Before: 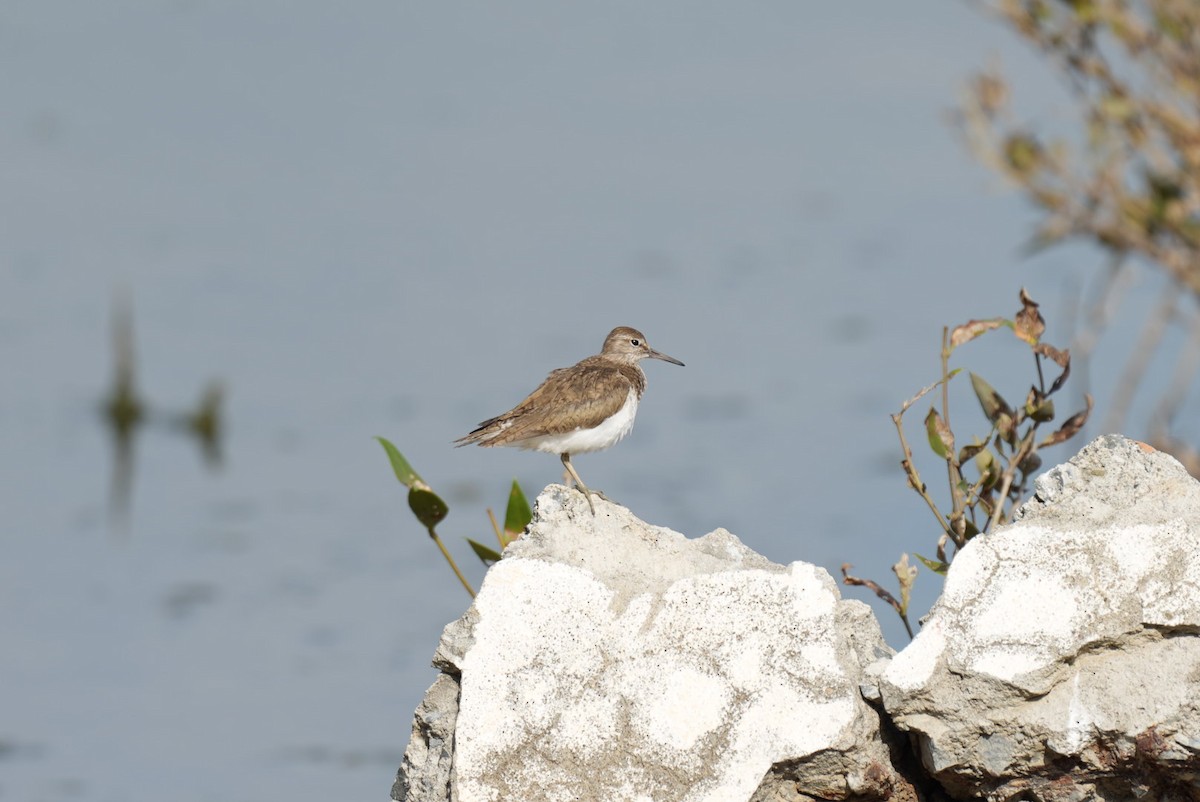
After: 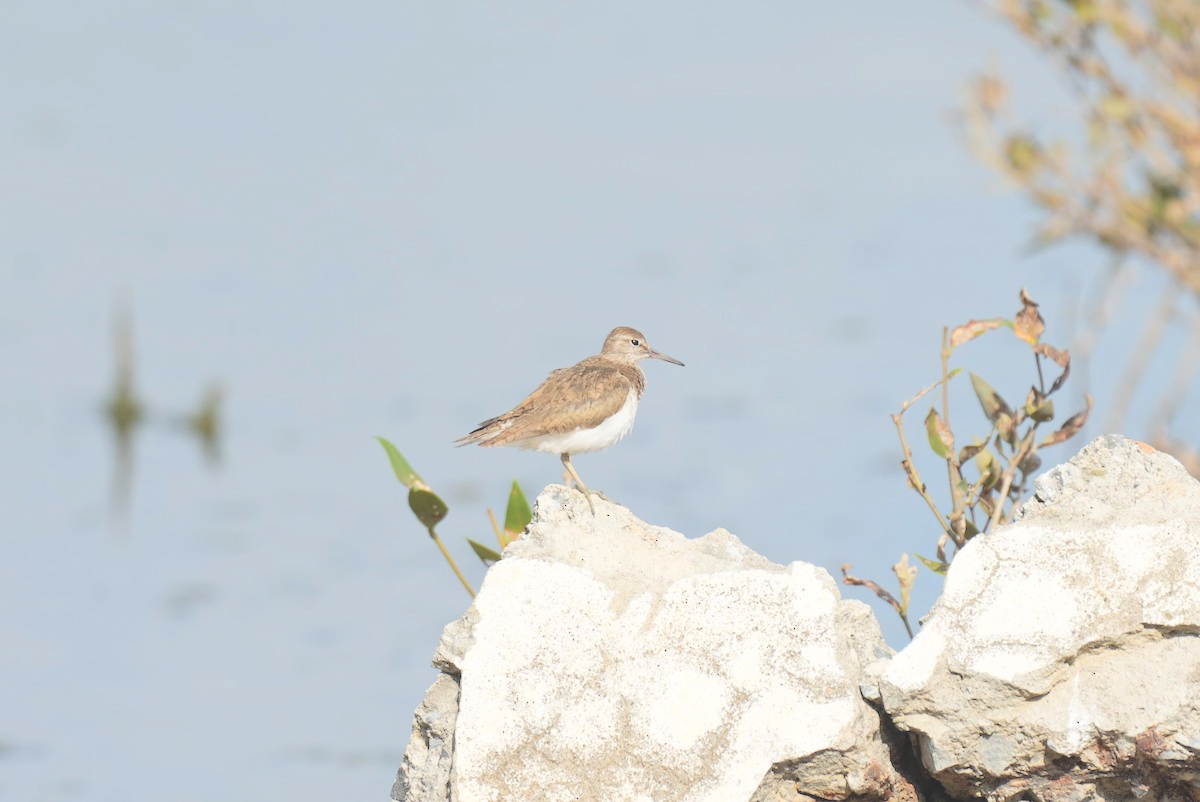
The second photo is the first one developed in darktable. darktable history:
contrast brightness saturation: contrast -0.1, brightness 0.05, saturation 0.08
global tonemap: drago (0.7, 100)
